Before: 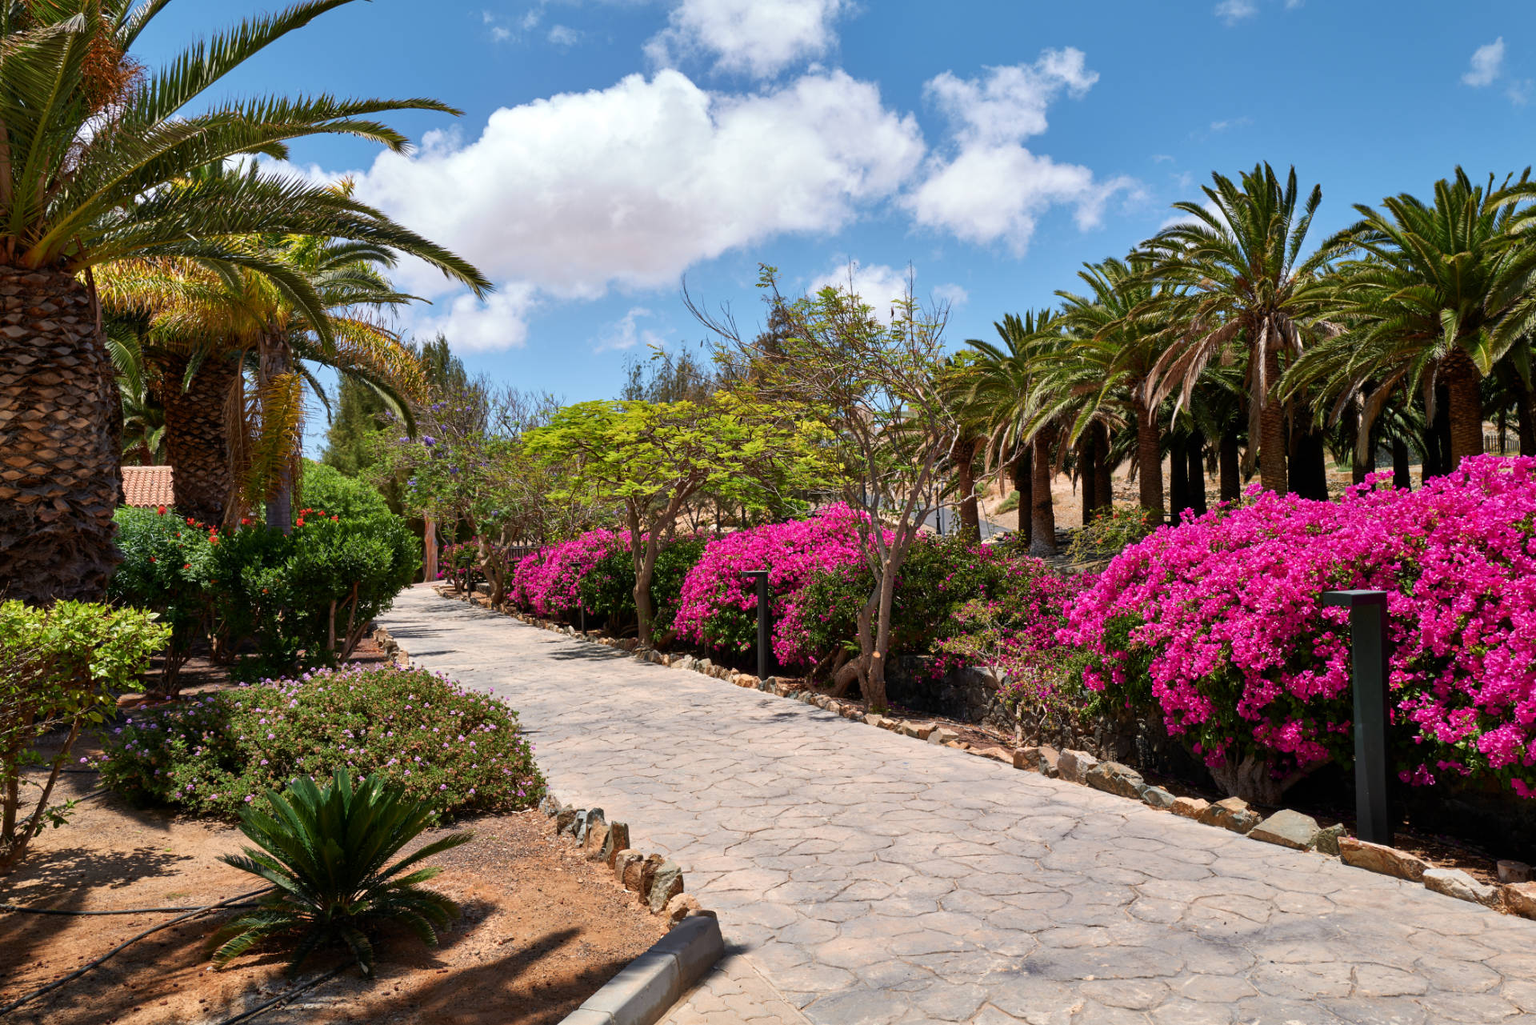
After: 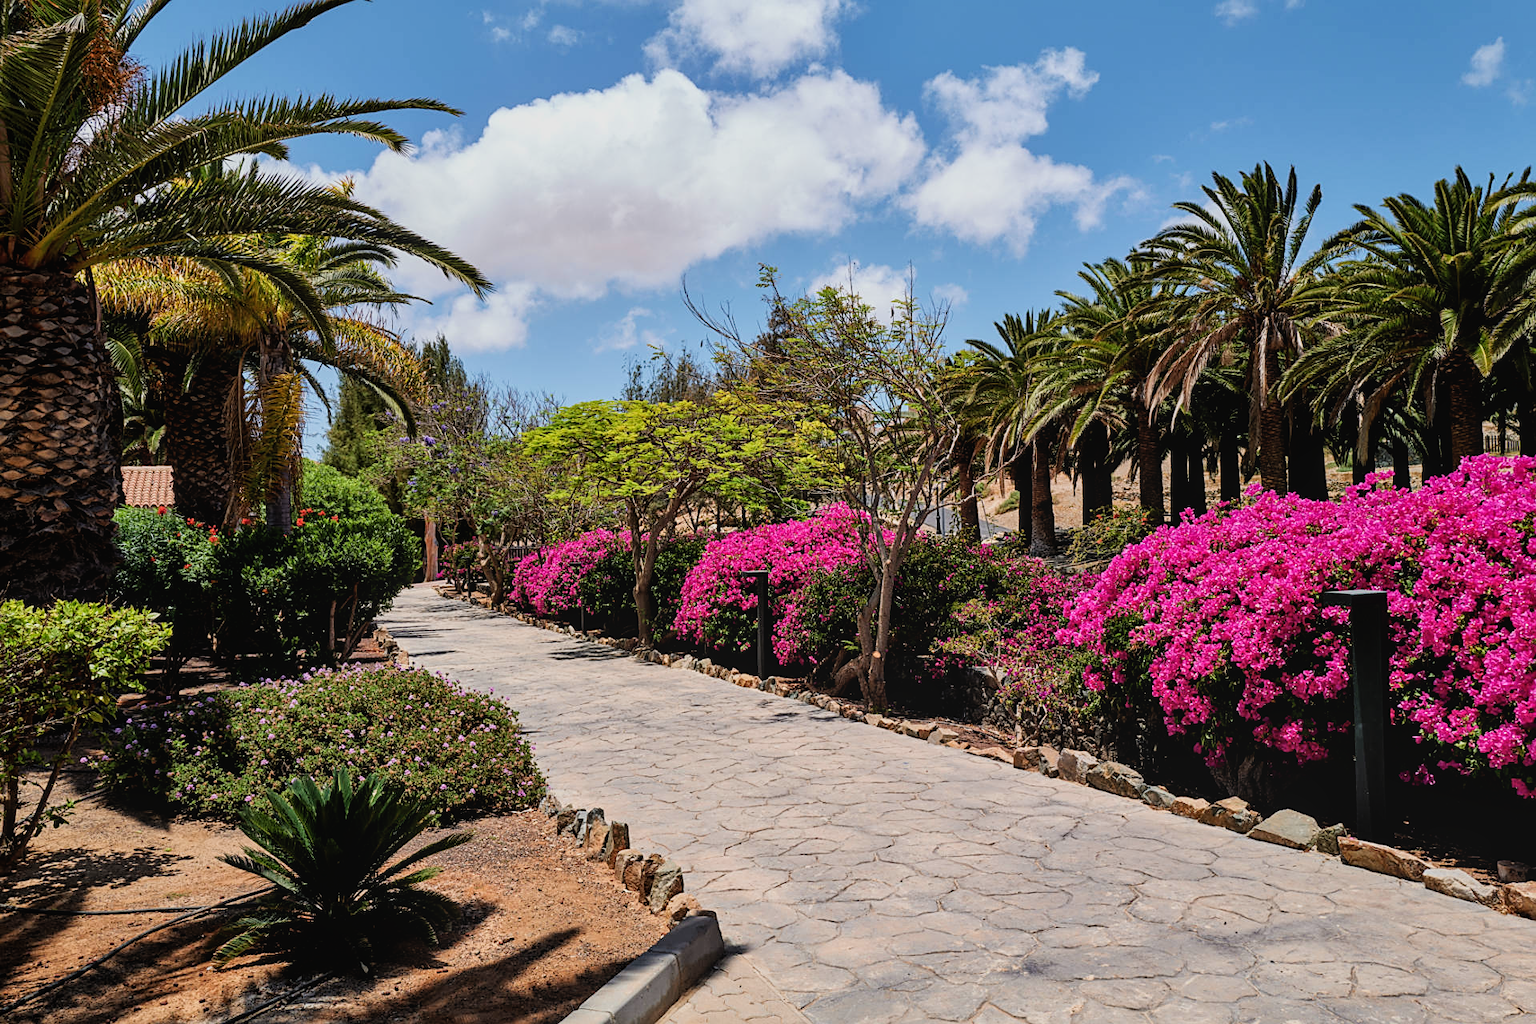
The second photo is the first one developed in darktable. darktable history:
filmic rgb: black relative exposure -11.78 EV, white relative exposure 5.46 EV, threshold 3 EV, hardness 4.49, latitude 49.43%, contrast 1.144, enable highlight reconstruction true
local contrast: detail 109%
sharpen: on, module defaults
